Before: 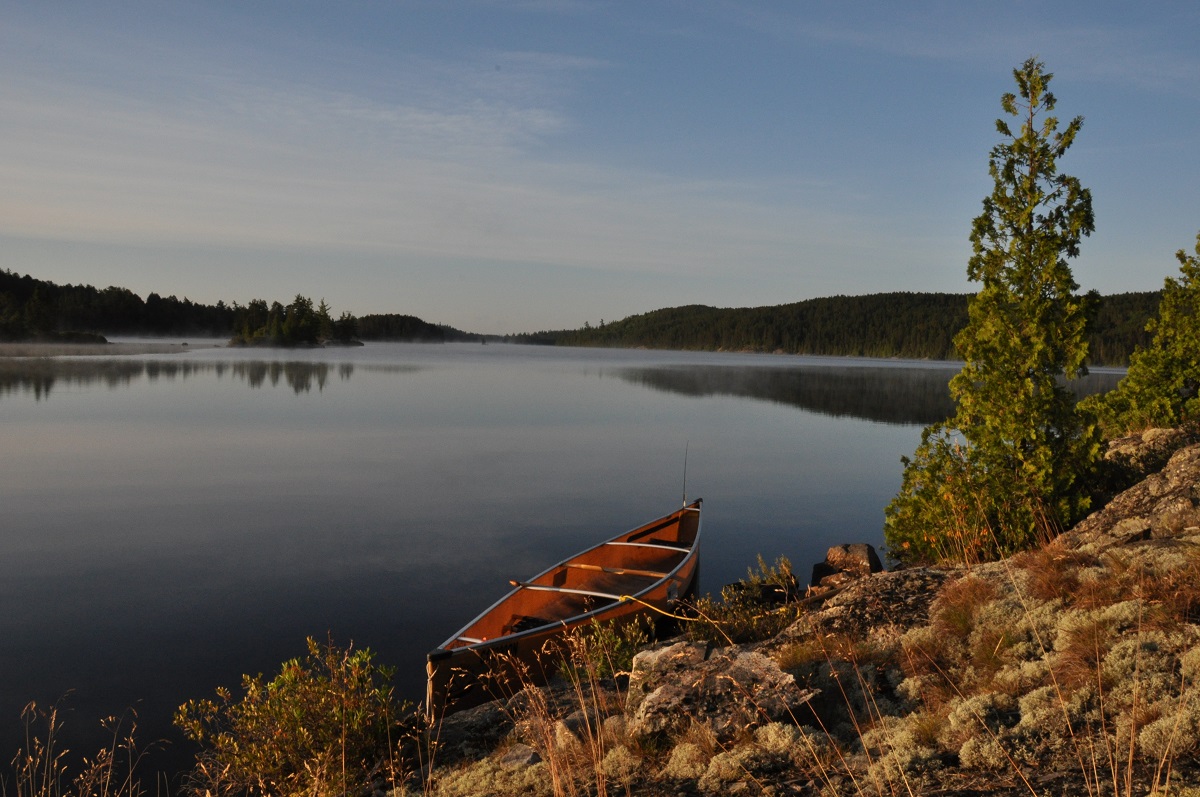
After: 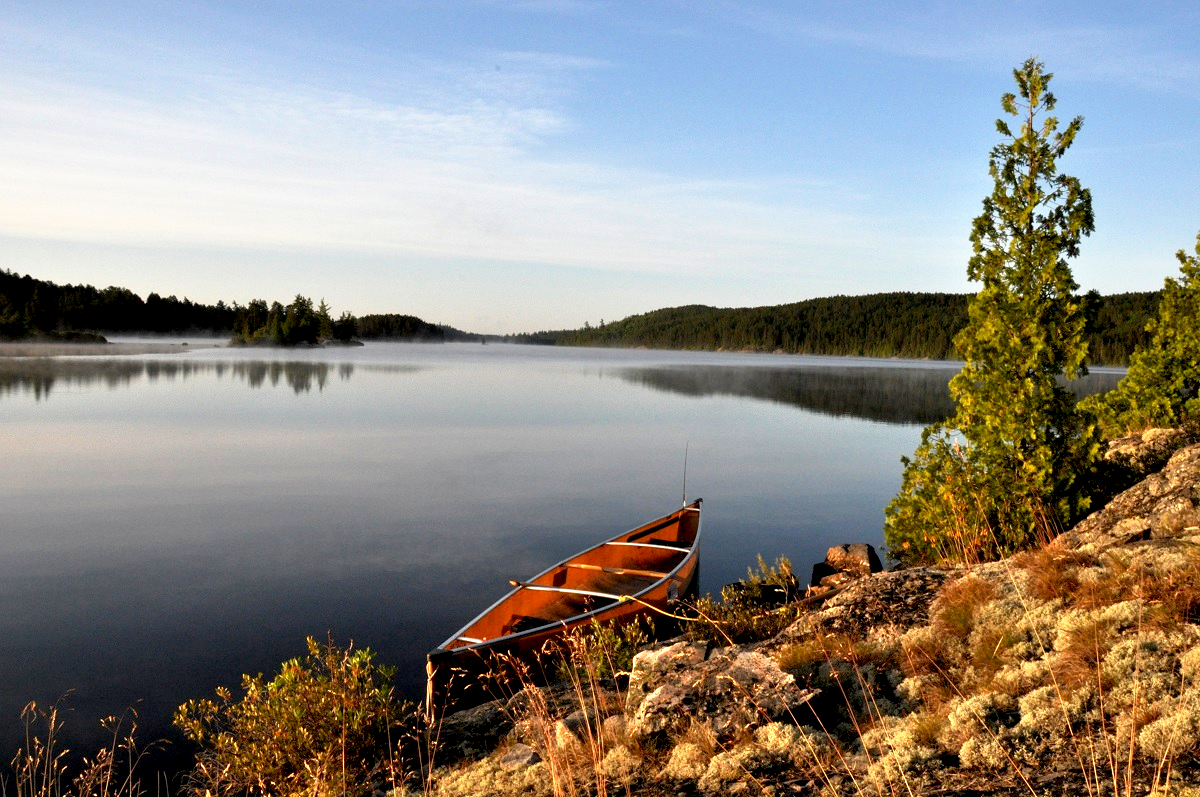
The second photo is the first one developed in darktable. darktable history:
exposure: black level correction 0, exposure 1.199 EV, compensate exposure bias true, compensate highlight preservation false
base curve: curves: ch0 [(0.017, 0) (0.425, 0.441) (0.844, 0.933) (1, 1)], preserve colors none
